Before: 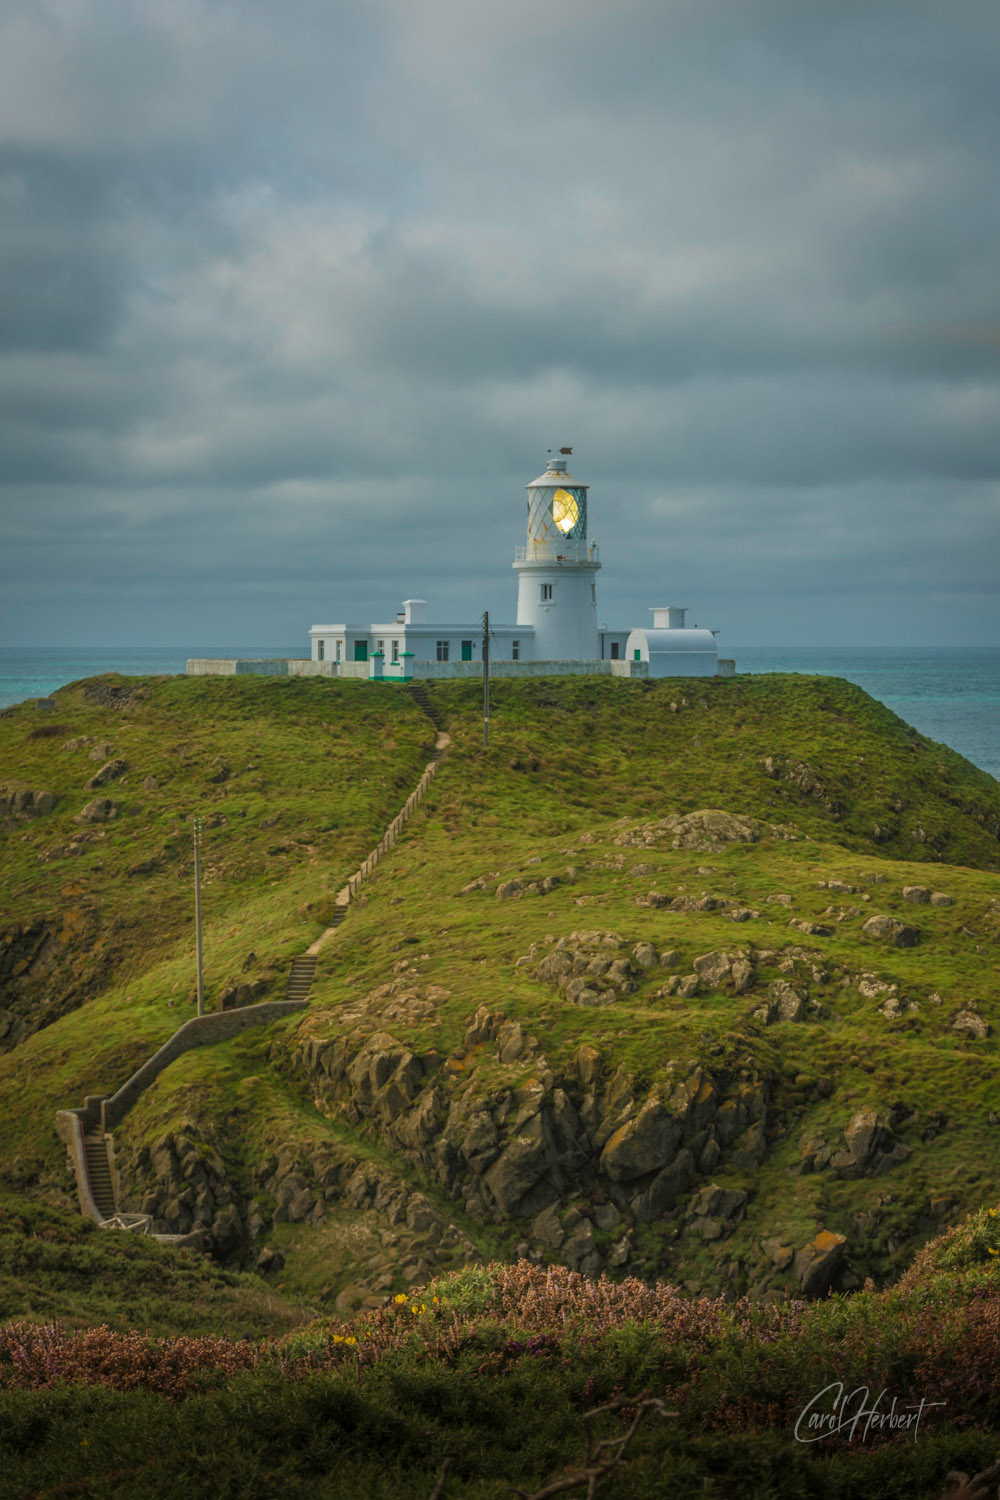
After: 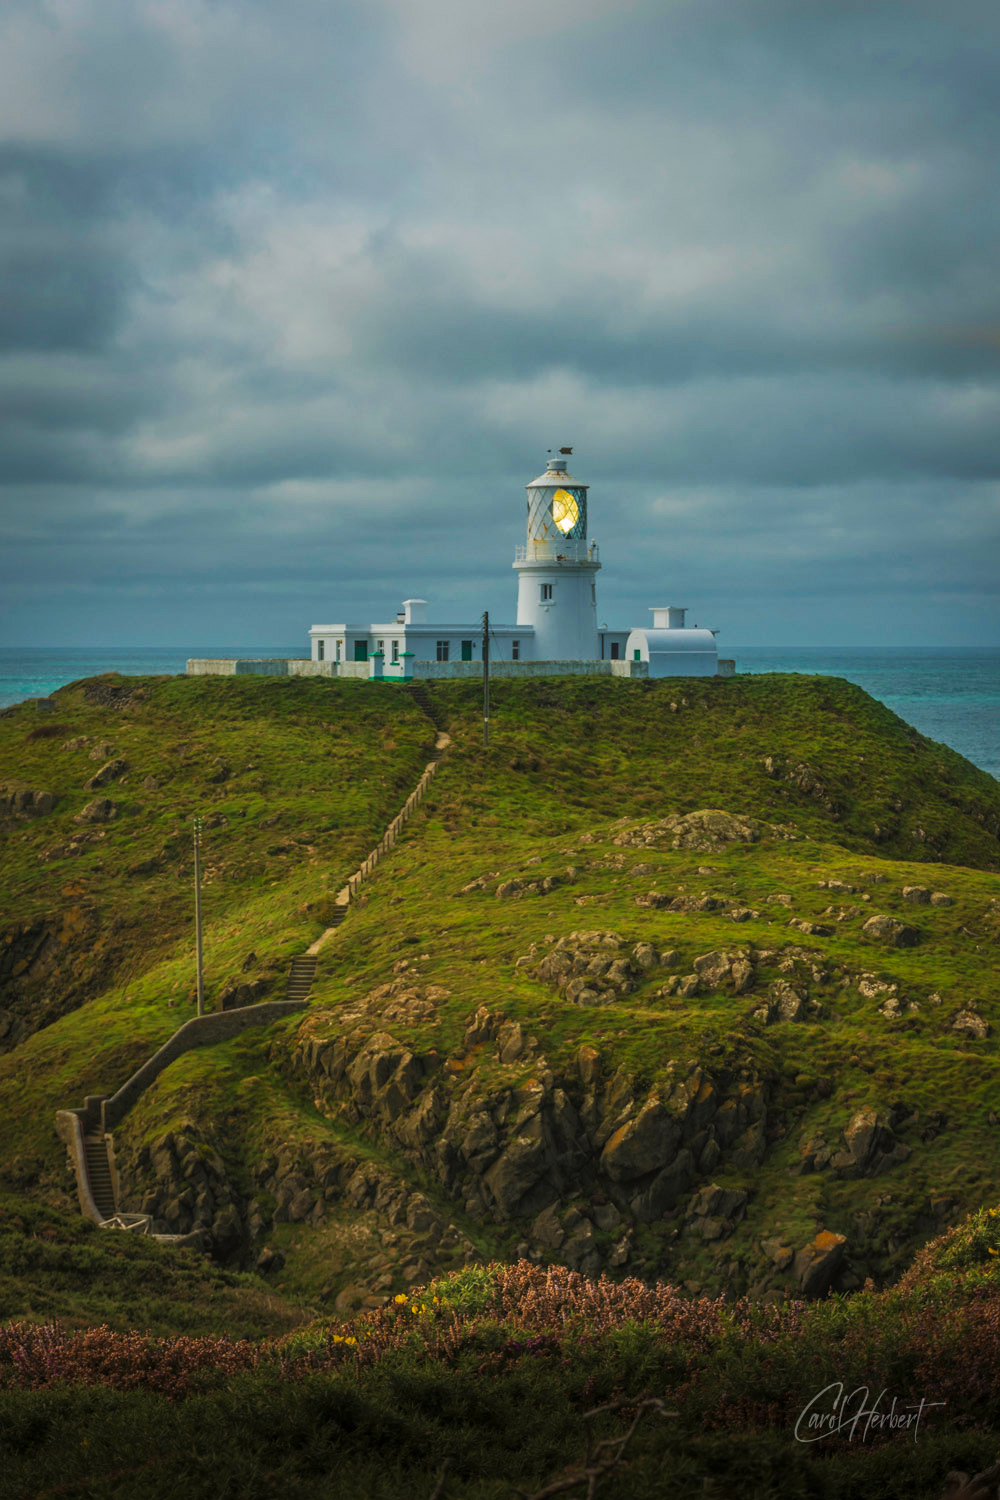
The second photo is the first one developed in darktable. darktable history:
tone curve: curves: ch0 [(0, 0) (0.003, 0.003) (0.011, 0.011) (0.025, 0.022) (0.044, 0.039) (0.069, 0.055) (0.1, 0.074) (0.136, 0.101) (0.177, 0.134) (0.224, 0.171) (0.277, 0.216) (0.335, 0.277) (0.399, 0.345) (0.468, 0.427) (0.543, 0.526) (0.623, 0.636) (0.709, 0.731) (0.801, 0.822) (0.898, 0.917) (1, 1)], preserve colors none
